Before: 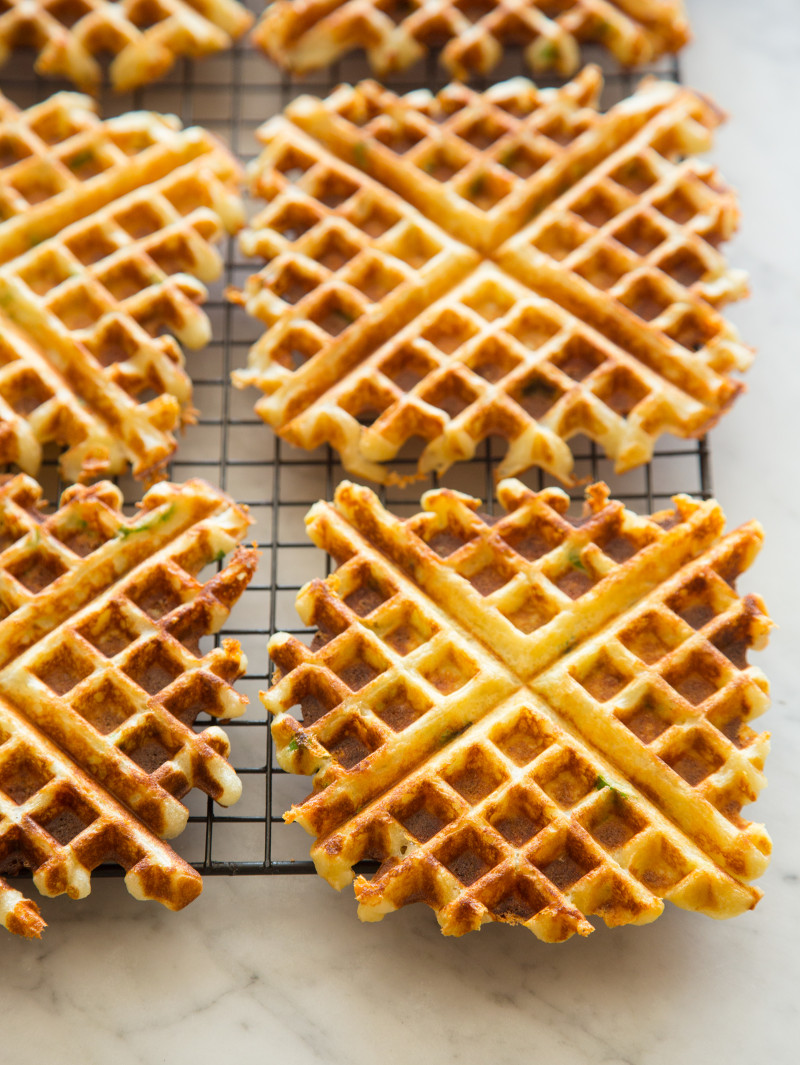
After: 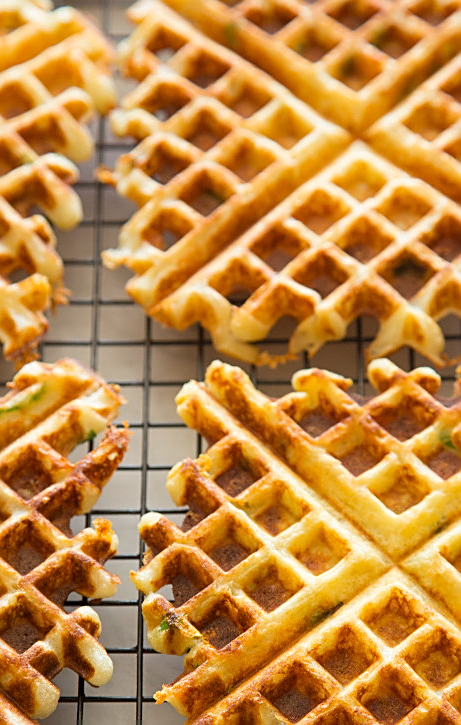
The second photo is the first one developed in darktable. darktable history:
sharpen: on, module defaults
crop: left 16.192%, top 11.35%, right 26.156%, bottom 20.557%
